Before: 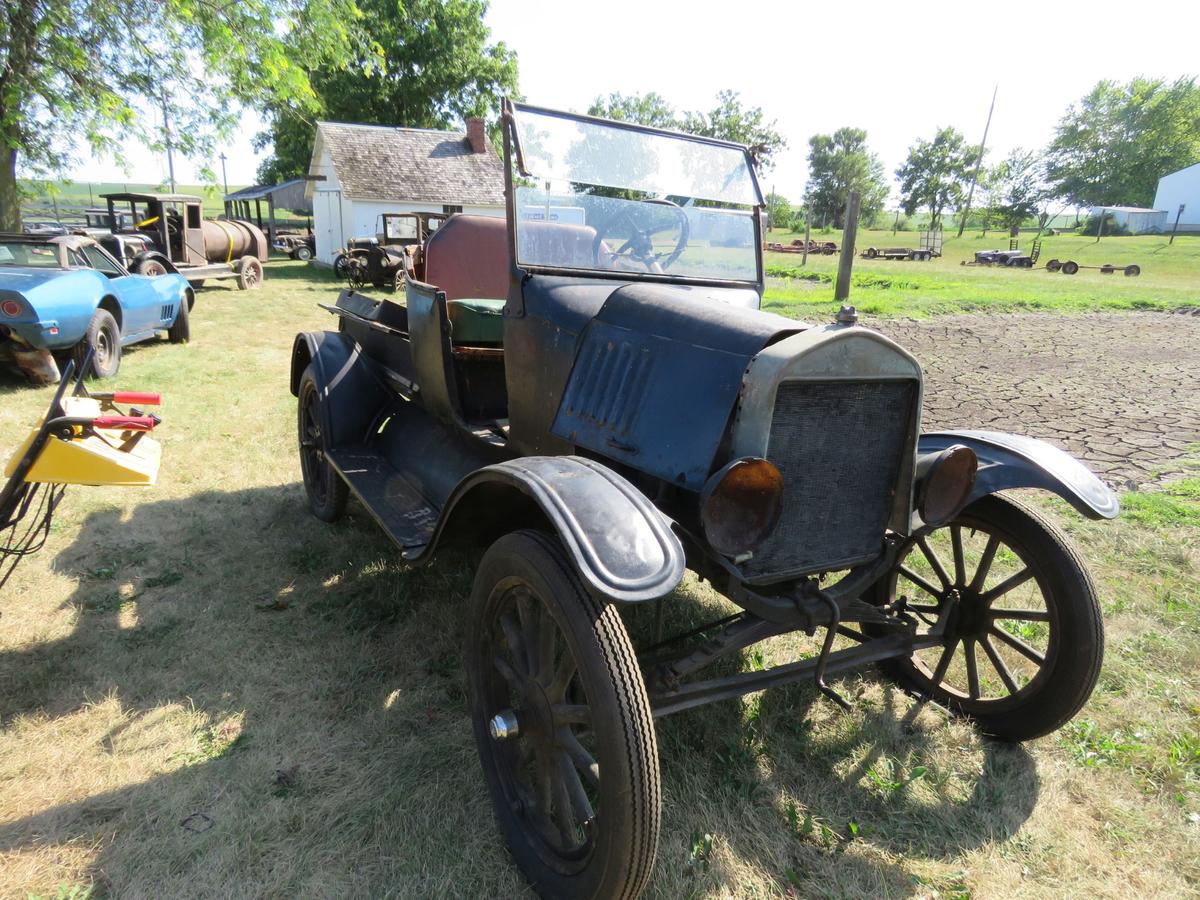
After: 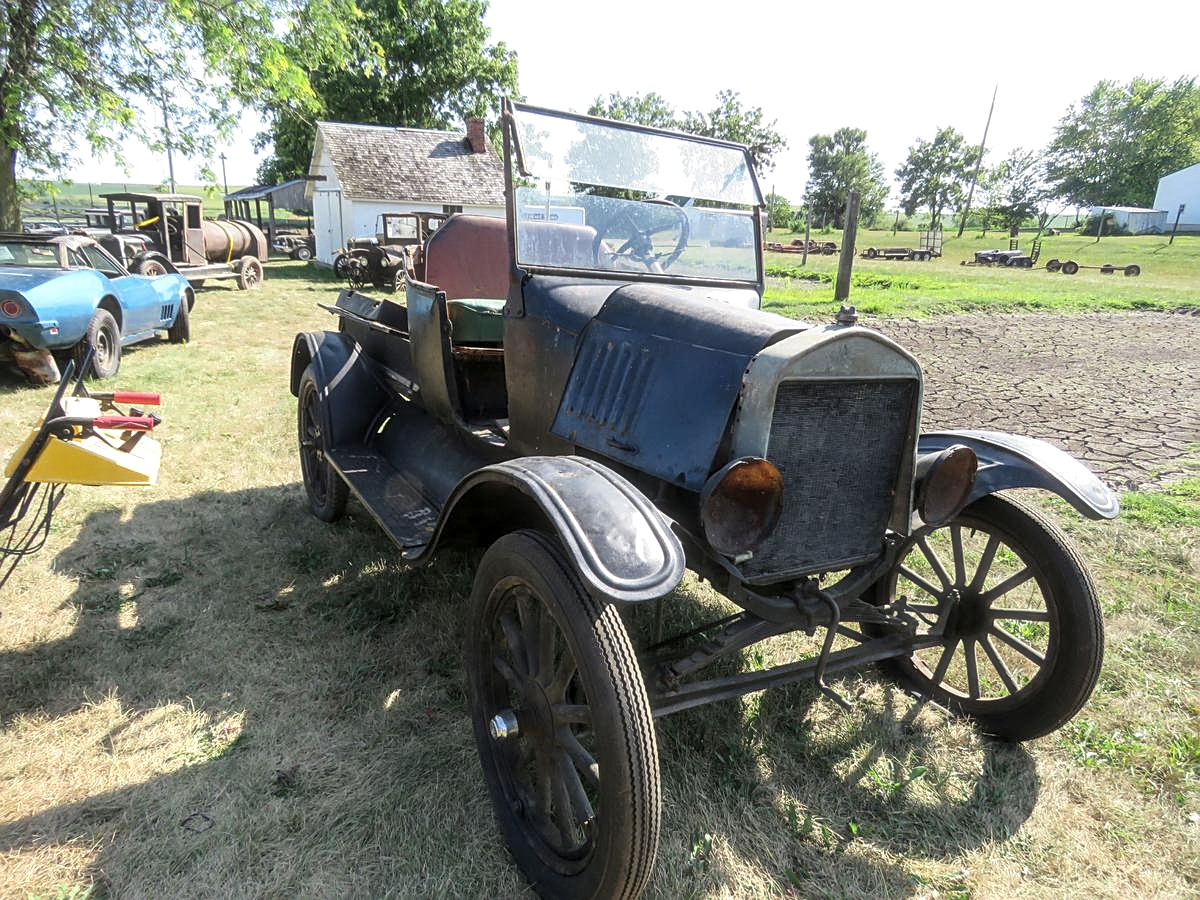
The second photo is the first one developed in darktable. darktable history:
local contrast: highlights 62%, detail 143%, midtone range 0.431
haze removal: strength -0.105, compatibility mode true, adaptive false
sharpen: on, module defaults
